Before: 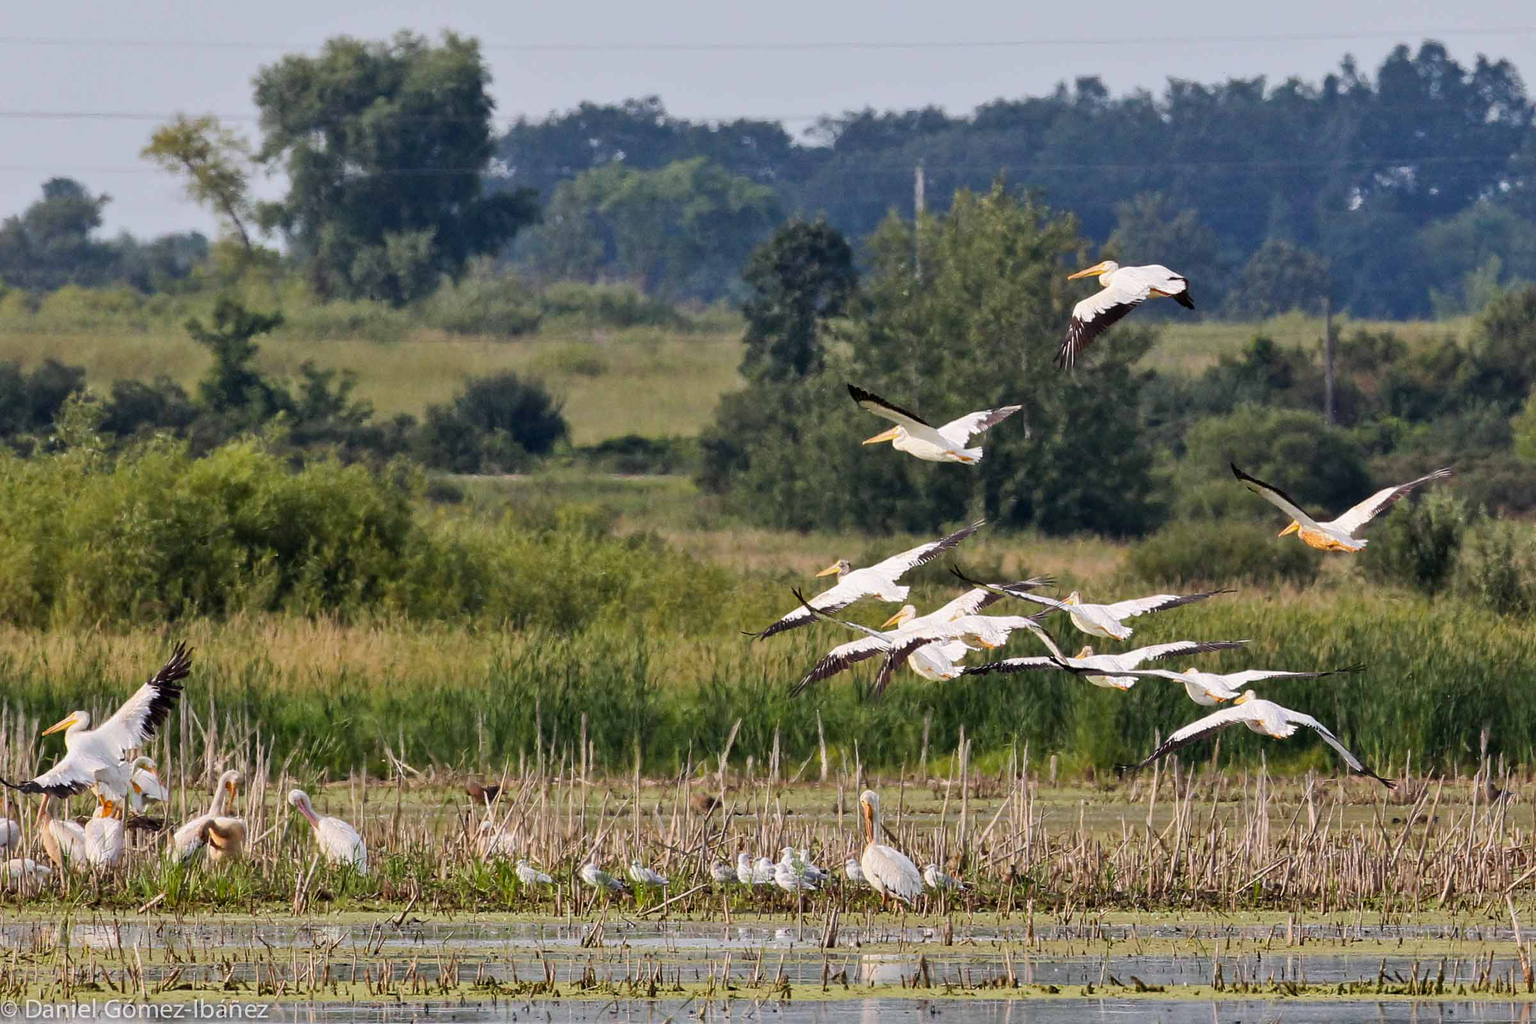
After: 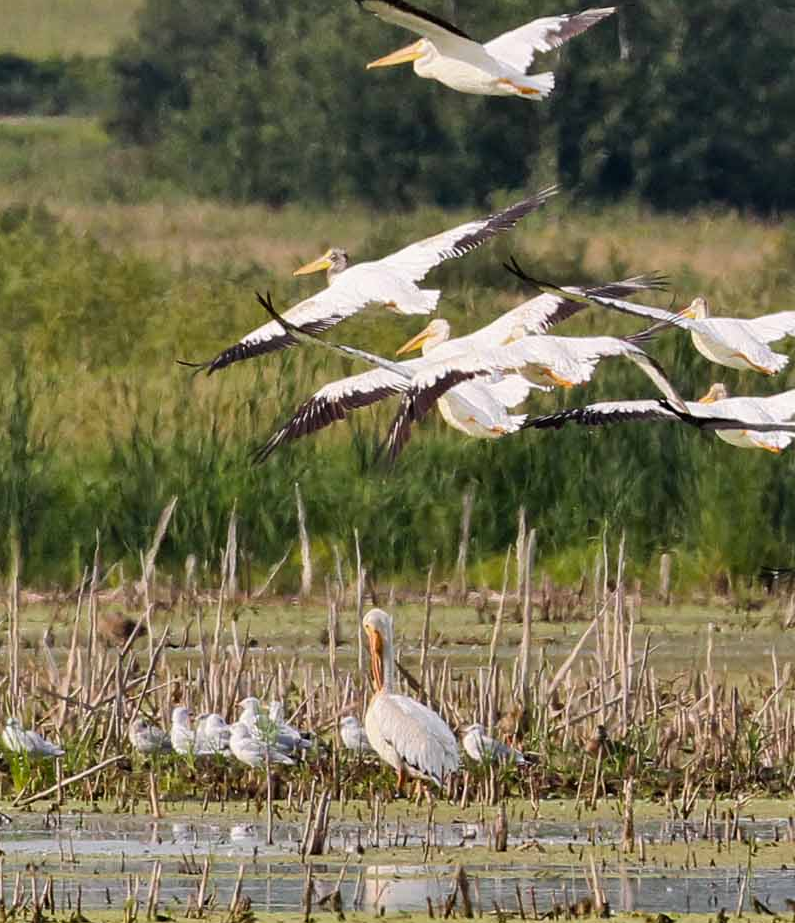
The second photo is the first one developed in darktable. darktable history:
crop: left 40.878%, top 39.176%, right 25.993%, bottom 3.081%
color balance rgb: global vibrance 10%
